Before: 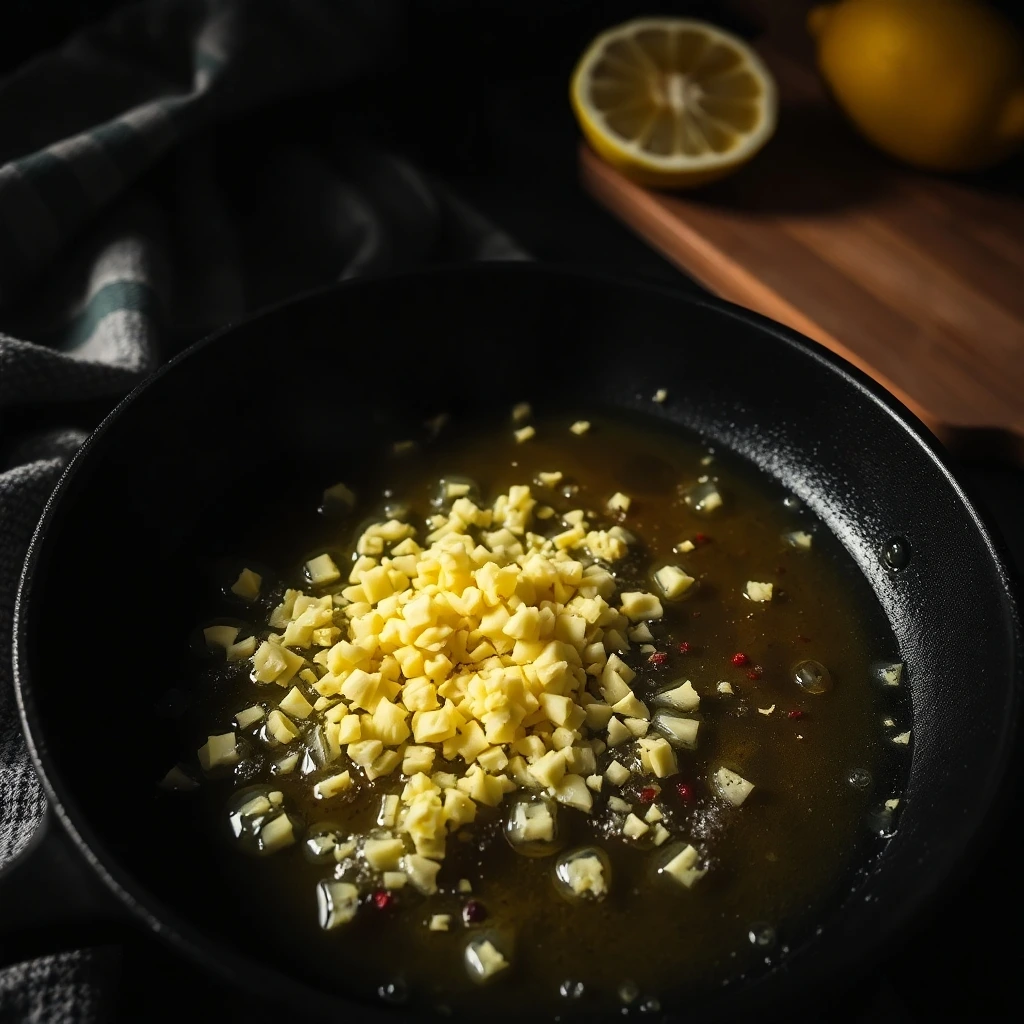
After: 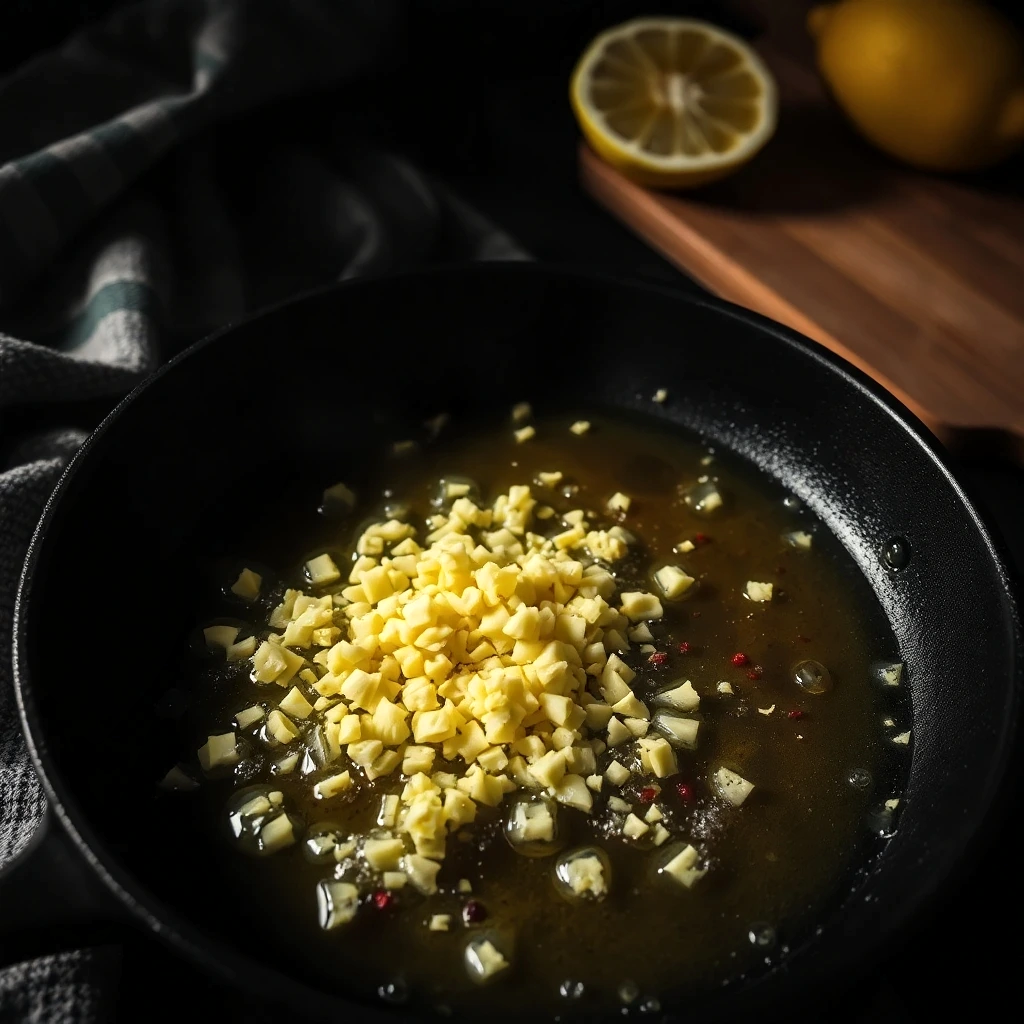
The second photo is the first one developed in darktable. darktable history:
local contrast: highlights 103%, shadows 99%, detail 119%, midtone range 0.2
